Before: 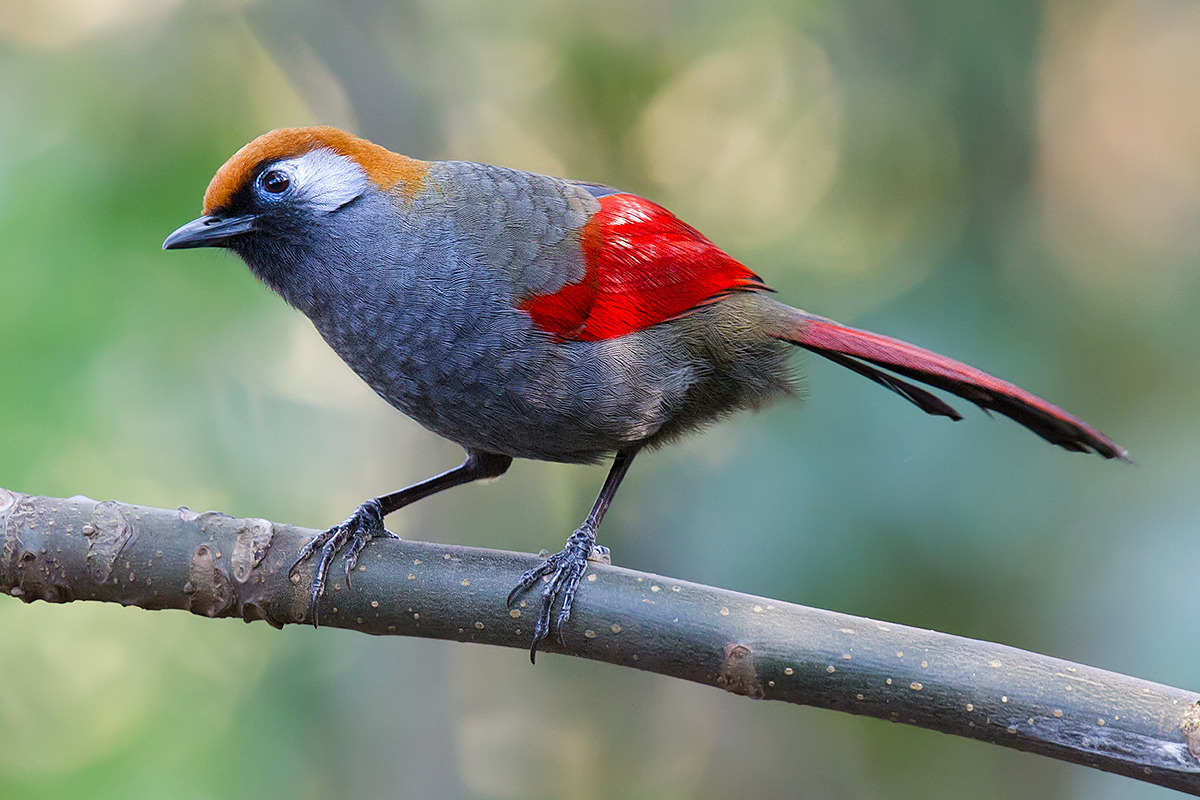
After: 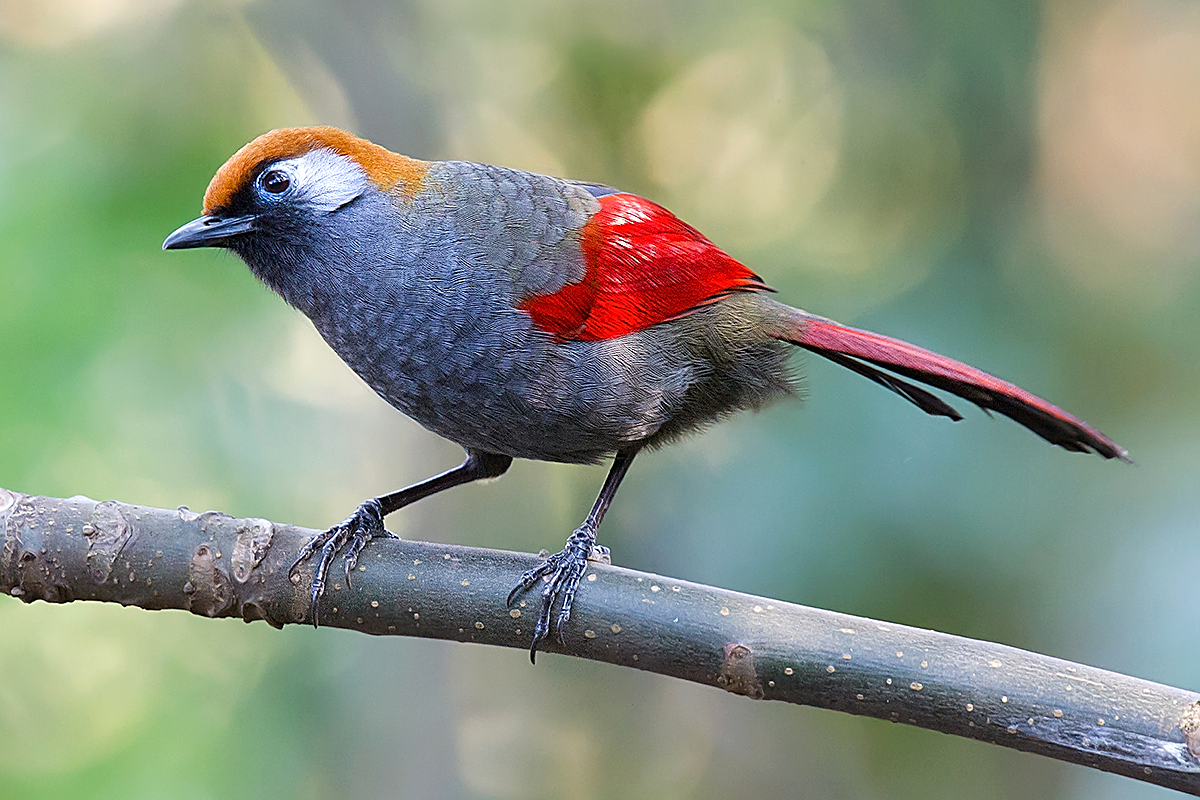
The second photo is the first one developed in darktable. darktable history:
sharpen: on, module defaults
exposure: exposure 0.207 EV, compensate highlight preservation false
